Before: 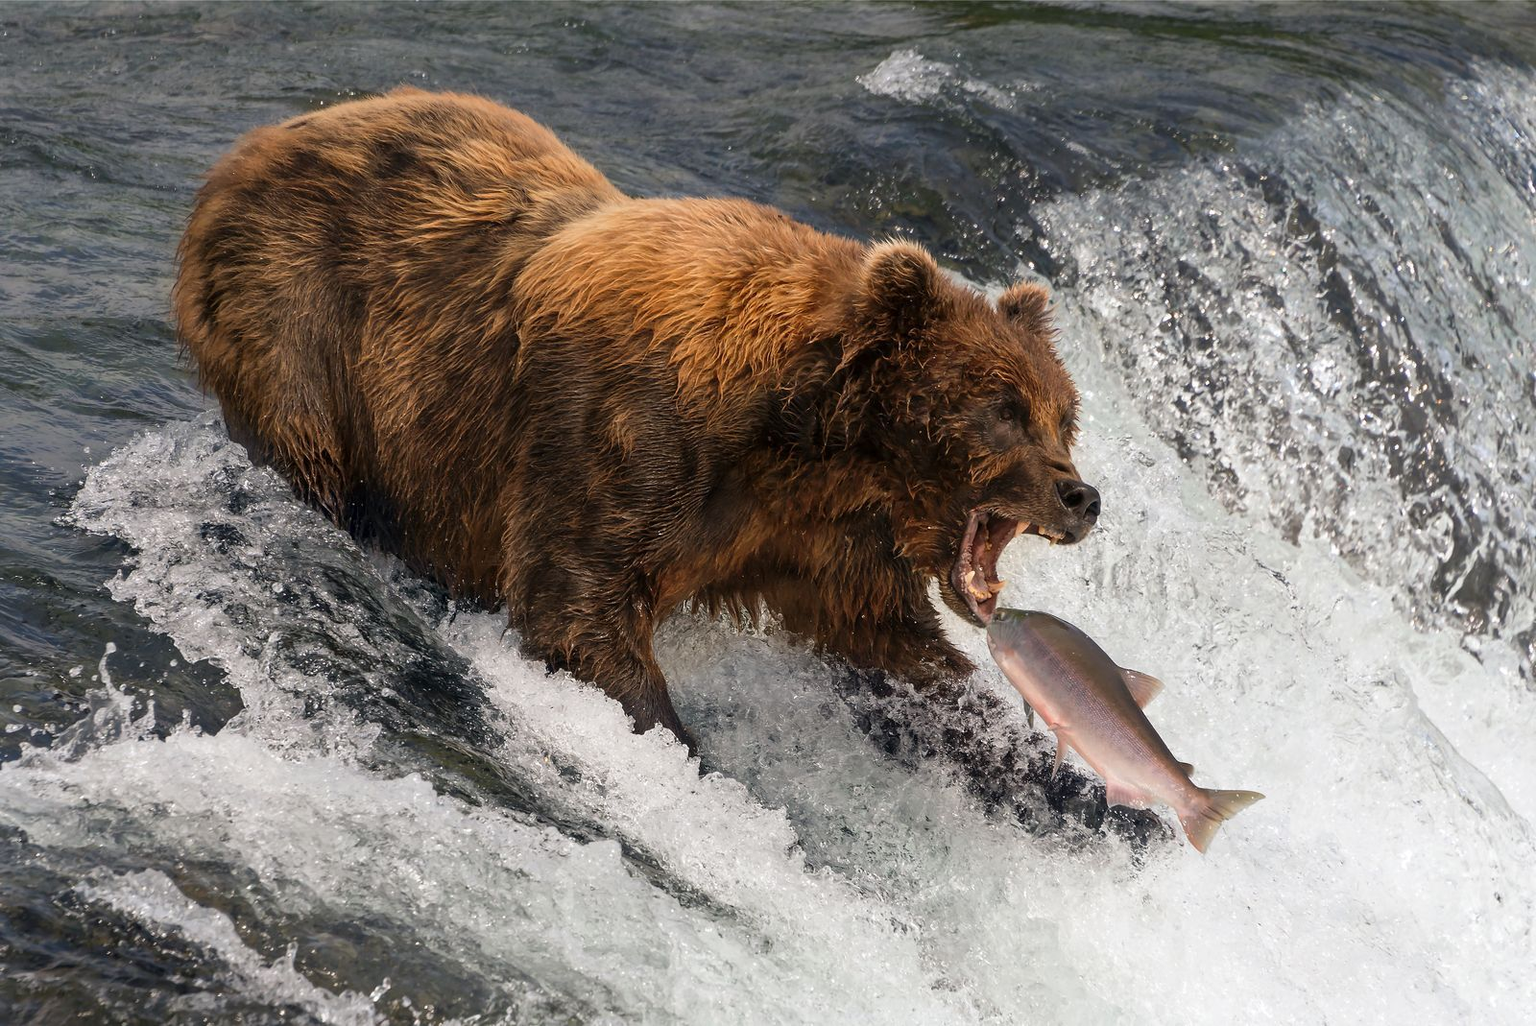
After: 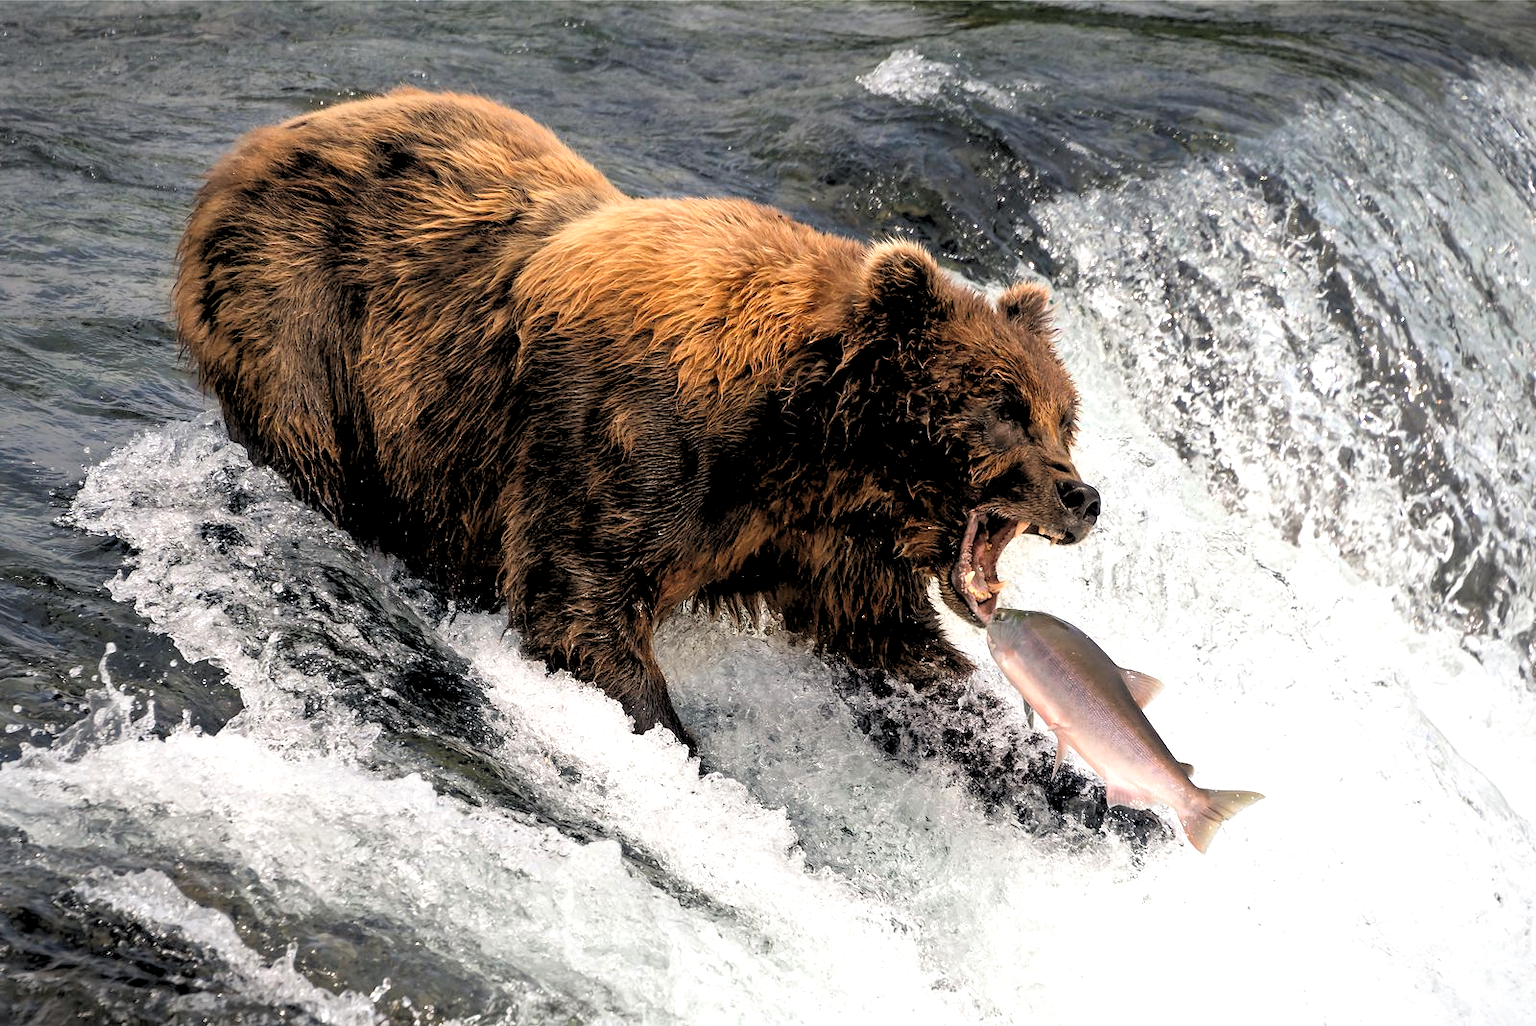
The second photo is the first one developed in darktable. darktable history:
exposure: black level correction -0.002, exposure 0.54 EV, compensate highlight preservation false
rgb levels: levels [[0.029, 0.461, 0.922], [0, 0.5, 1], [0, 0.5, 1]]
vignetting: fall-off radius 63.6%
